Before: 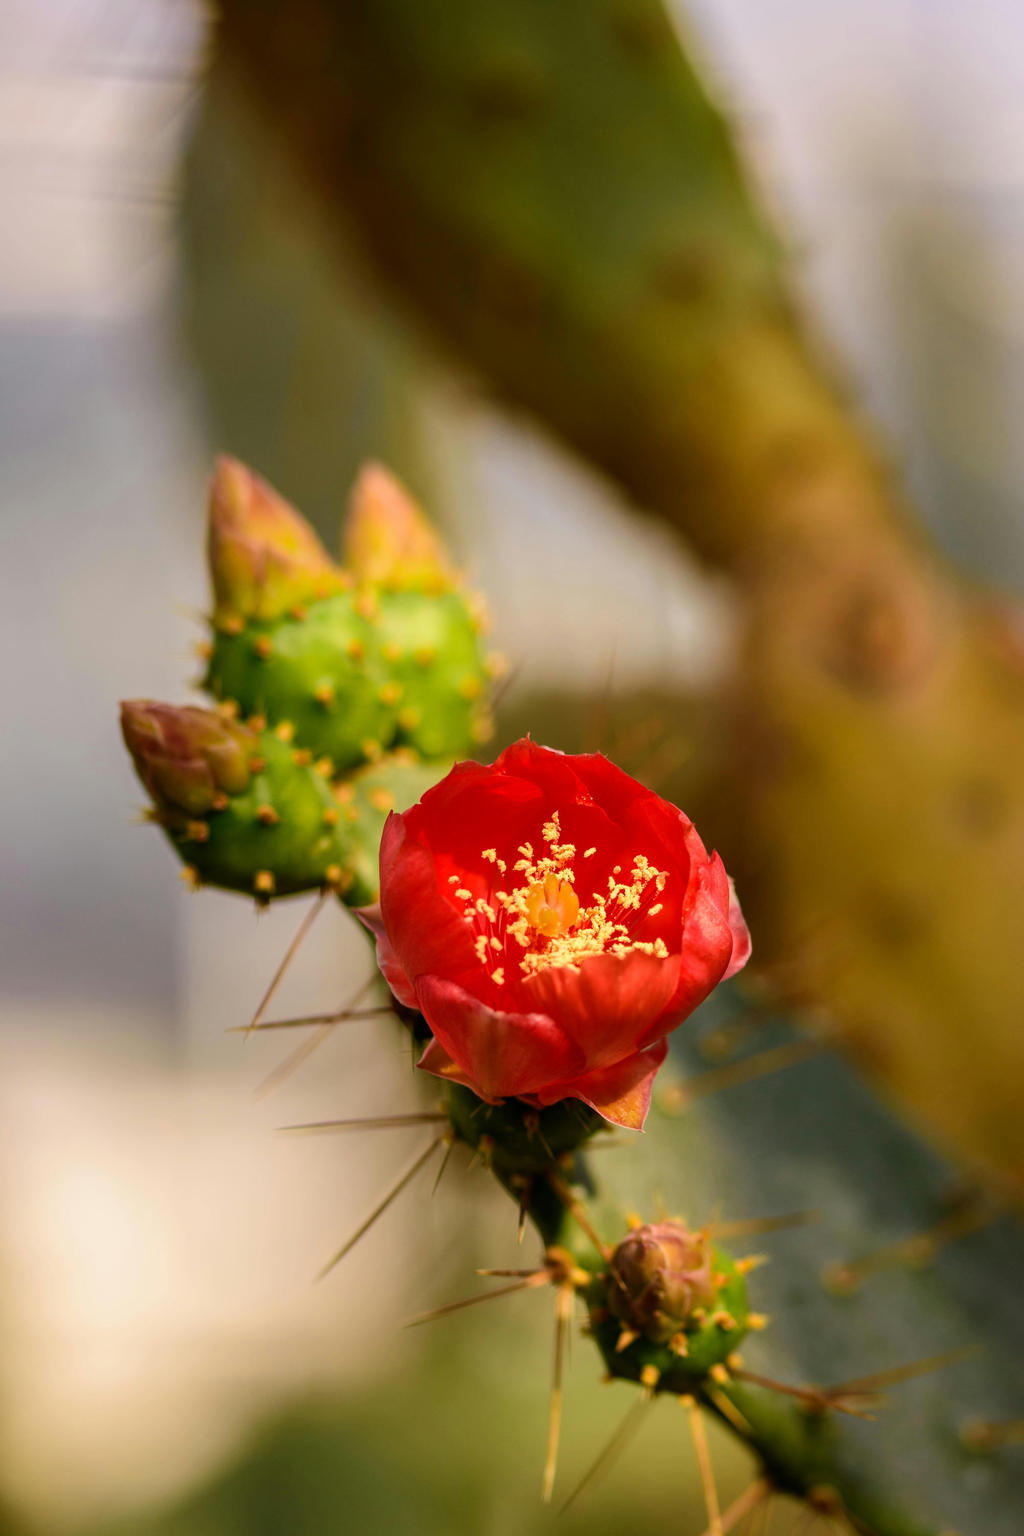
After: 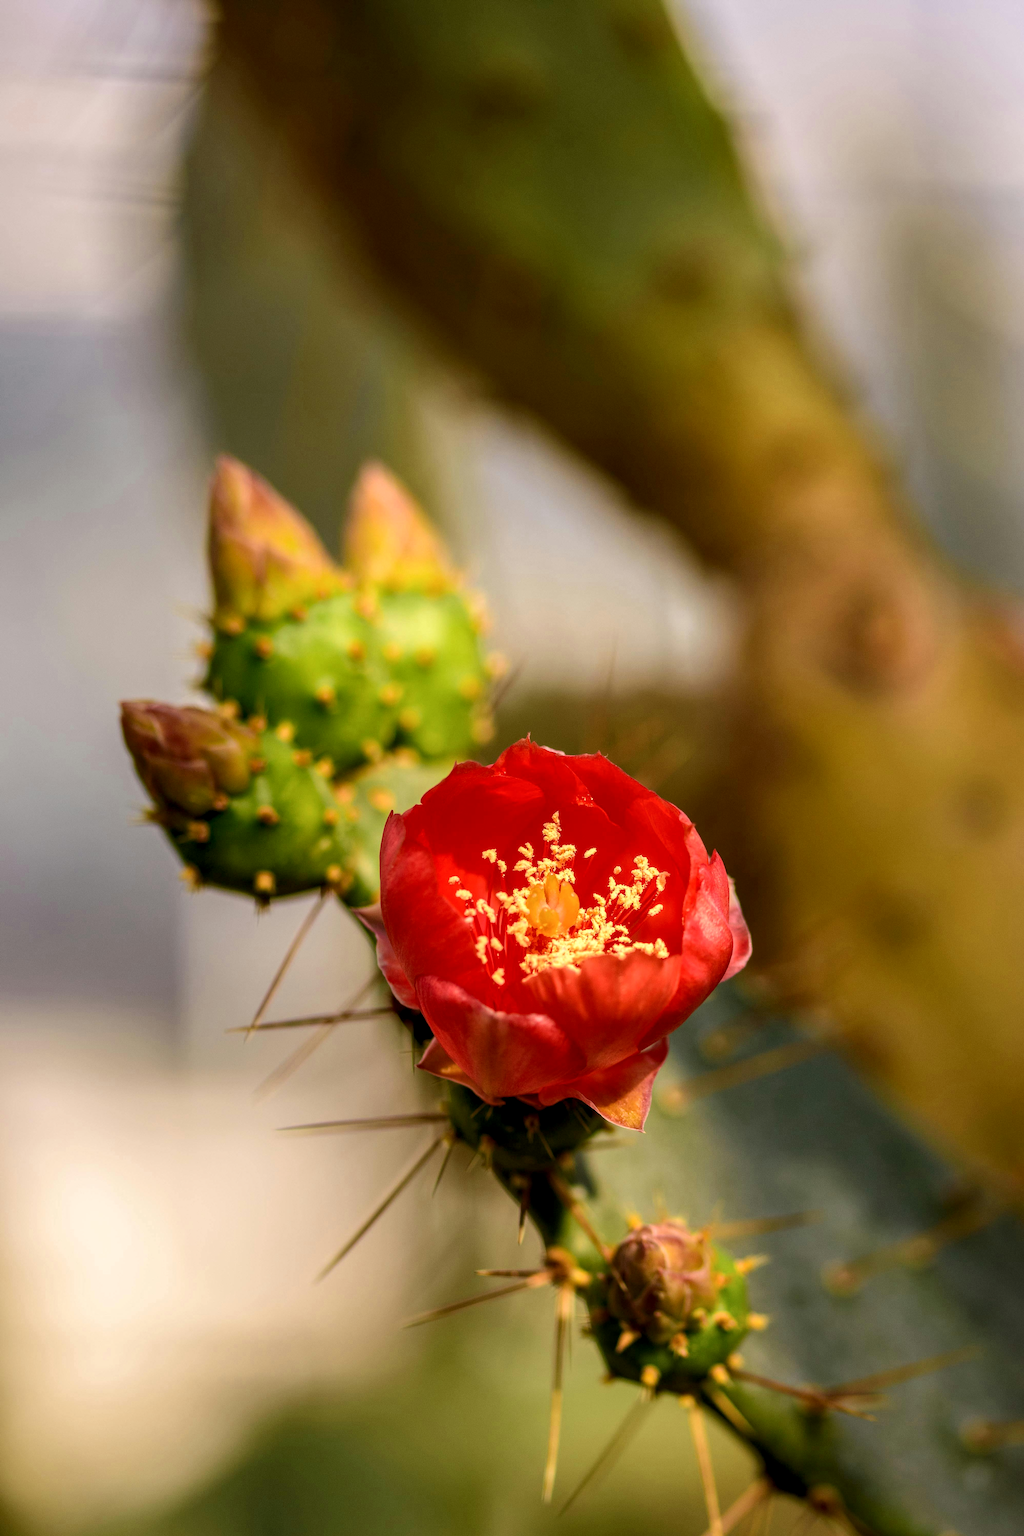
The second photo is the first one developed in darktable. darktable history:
sharpen: amount 0.204
local contrast: detail 130%
